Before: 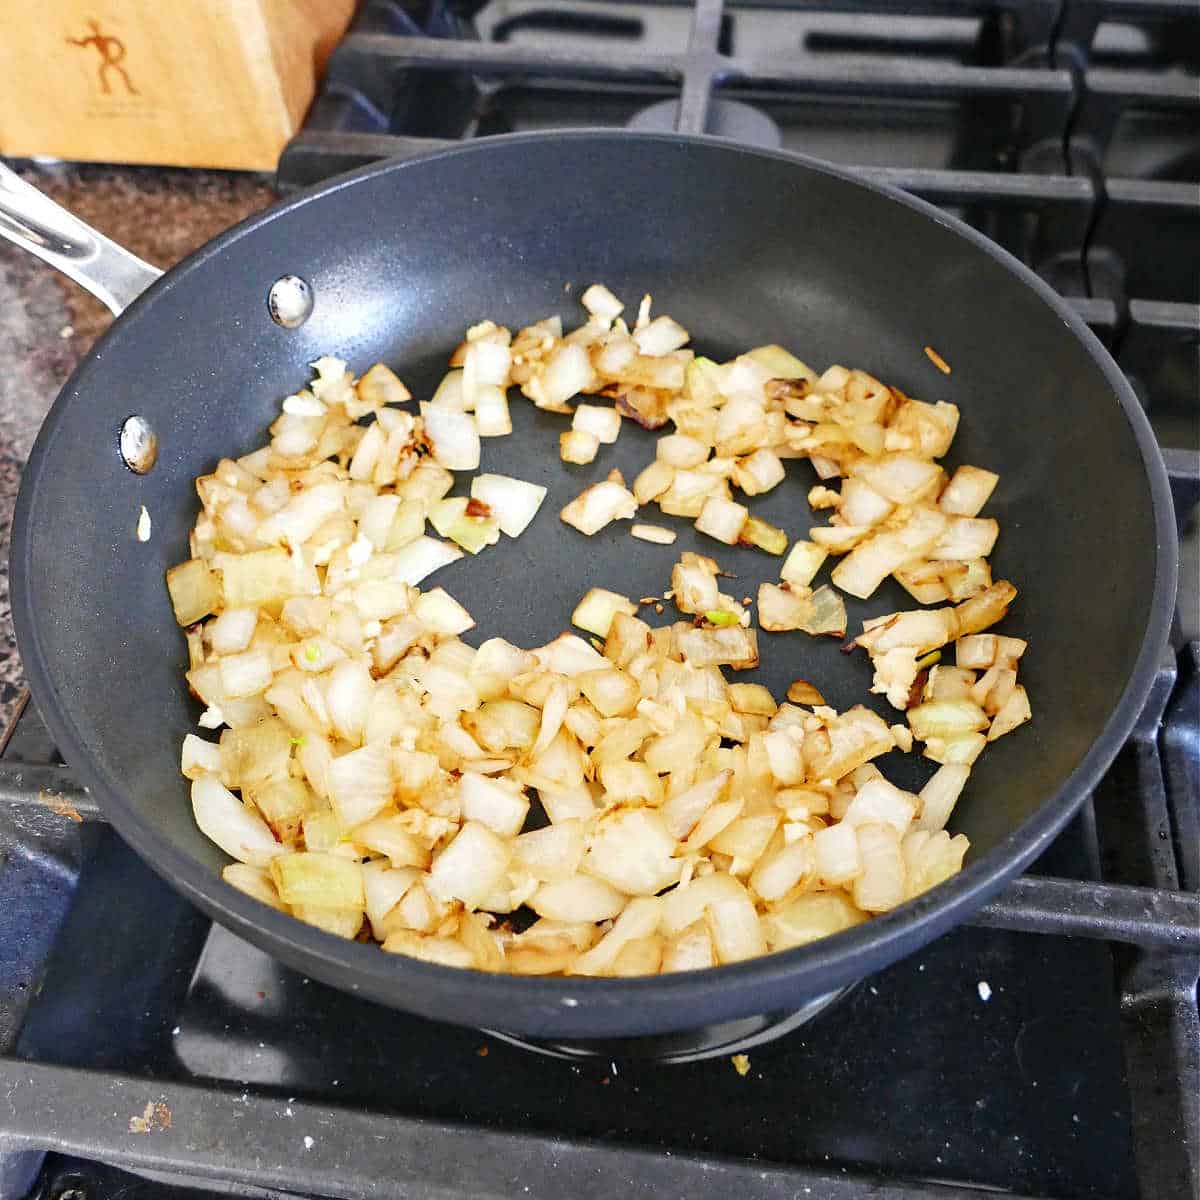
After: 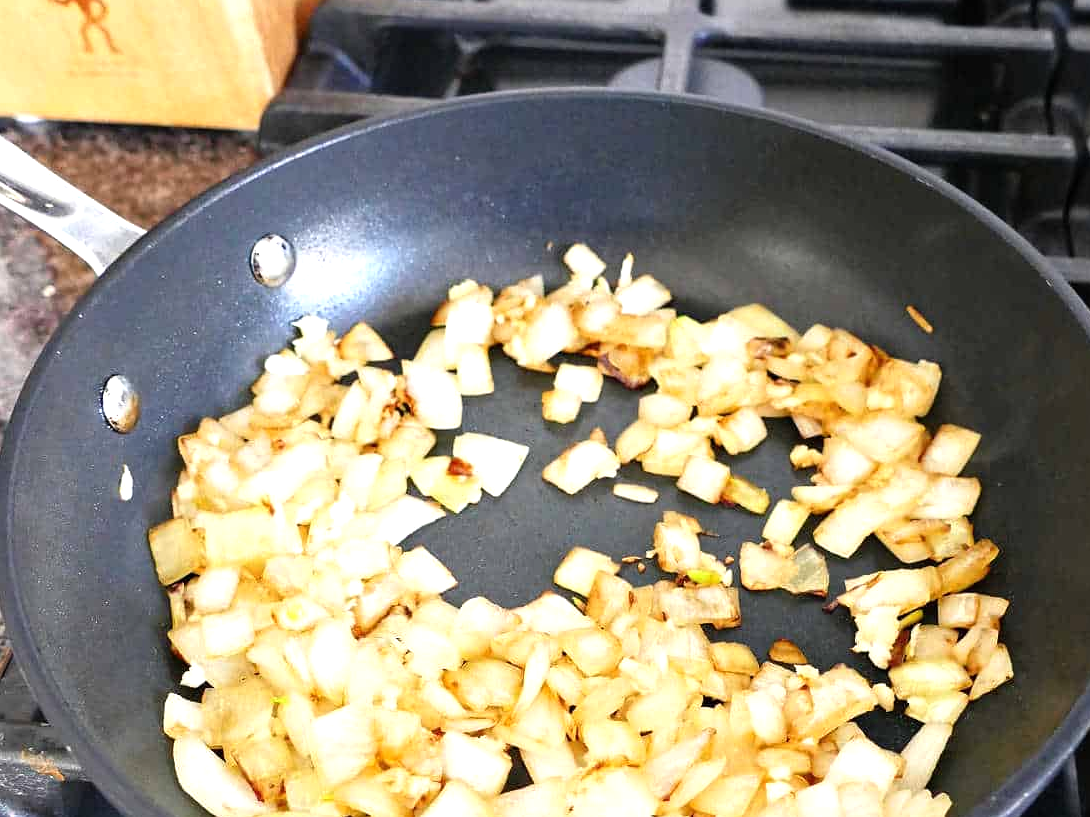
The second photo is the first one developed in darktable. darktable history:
crop: left 1.552%, top 3.423%, right 7.551%, bottom 28.423%
tone equalizer: -8 EV -0.436 EV, -7 EV -0.427 EV, -6 EV -0.364 EV, -5 EV -0.246 EV, -3 EV 0.25 EV, -2 EV 0.311 EV, -1 EV 0.401 EV, +0 EV 0.426 EV
